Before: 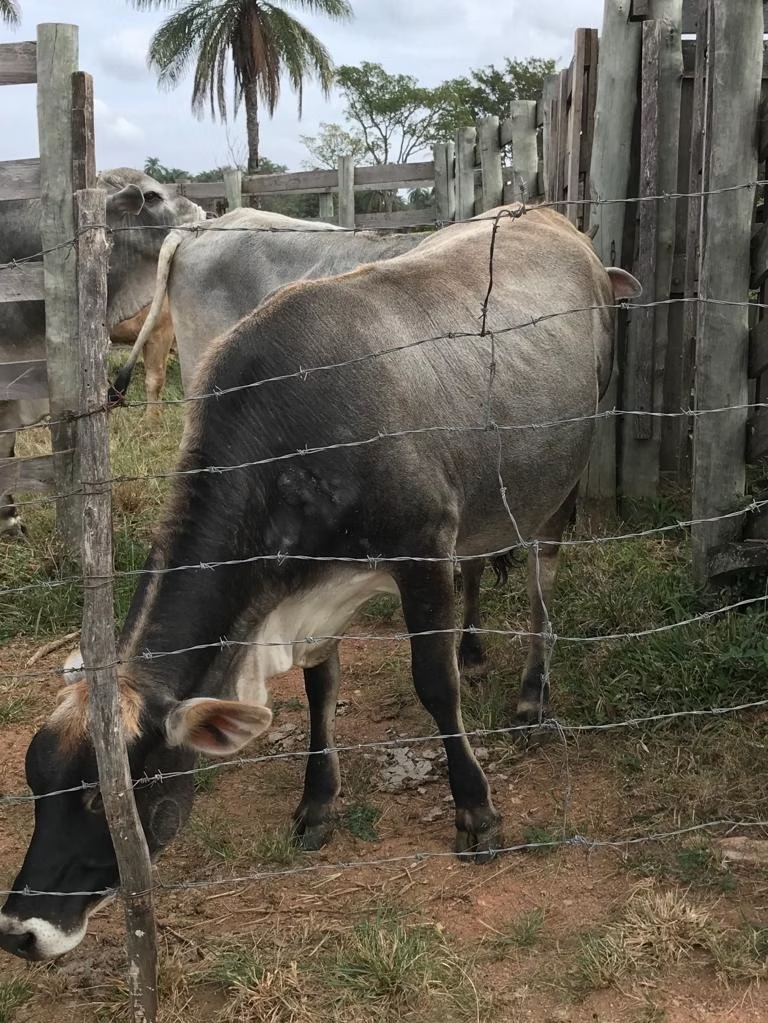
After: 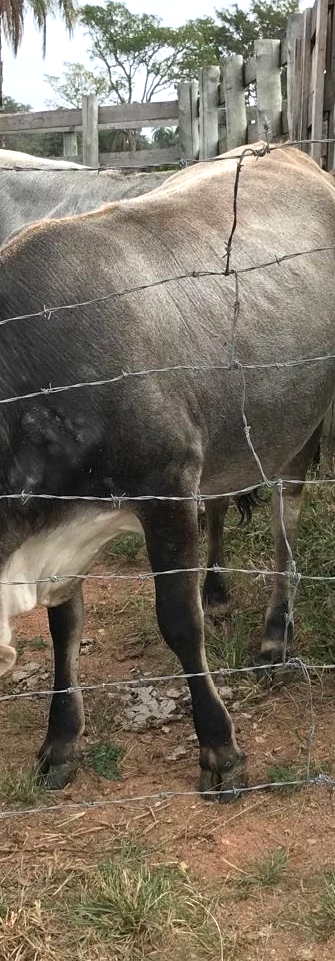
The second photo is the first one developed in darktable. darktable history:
crop: left 33.442%, top 5.991%, right 22.924%
exposure: black level correction 0.001, exposure 0.499 EV, compensate highlight preservation false
